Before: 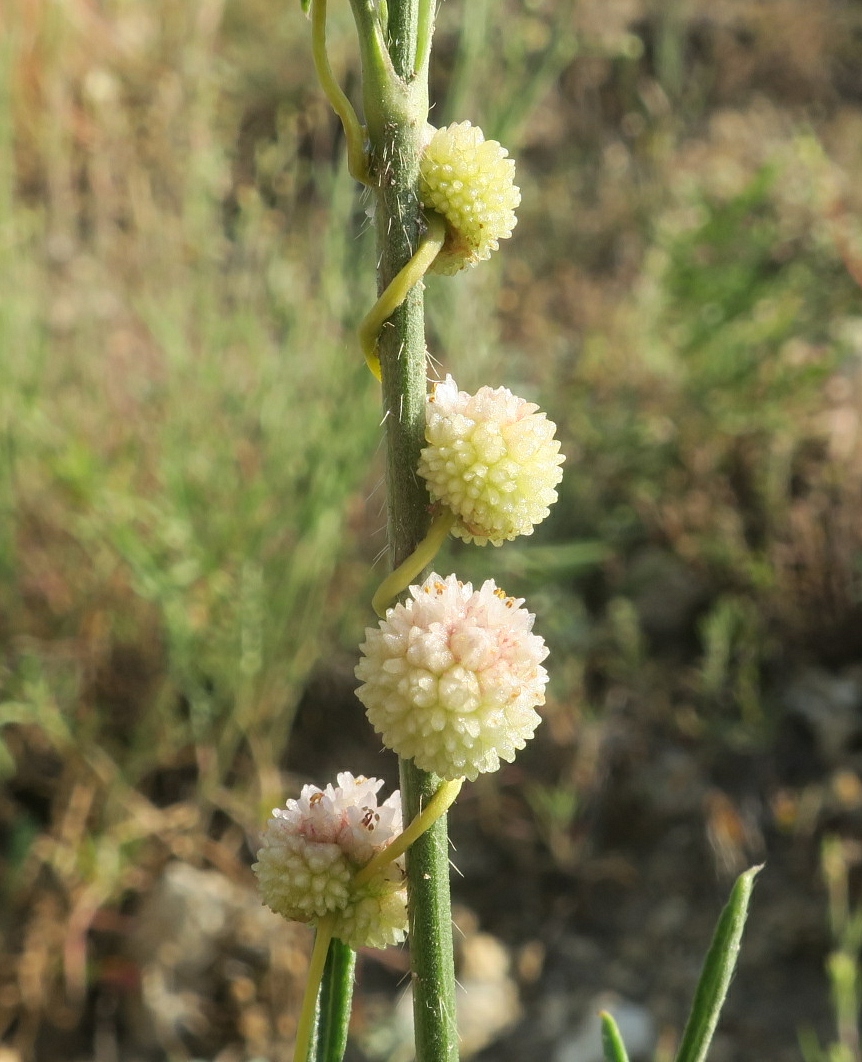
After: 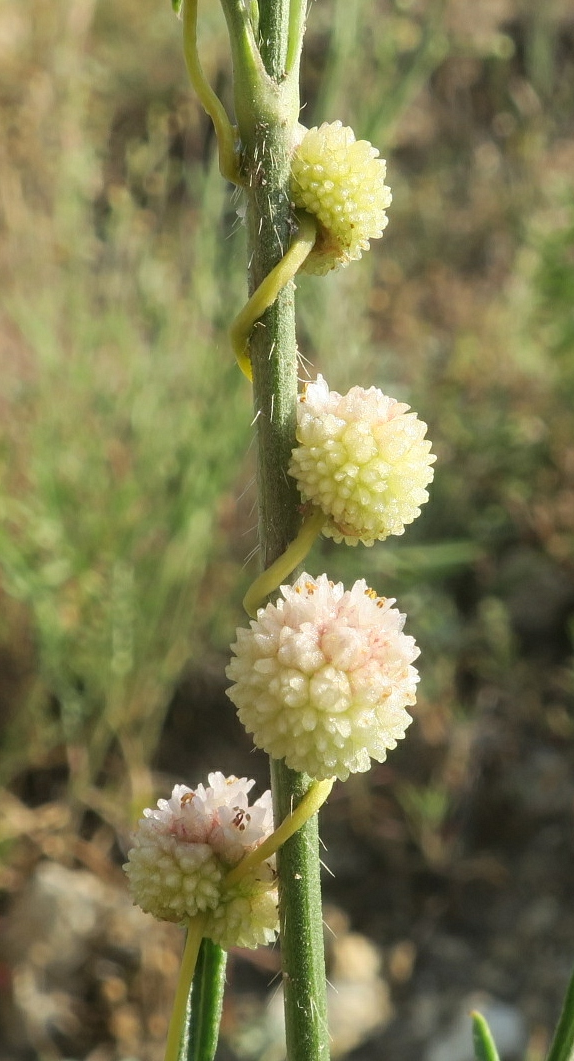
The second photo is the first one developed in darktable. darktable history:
crop and rotate: left 15.019%, right 18.306%
